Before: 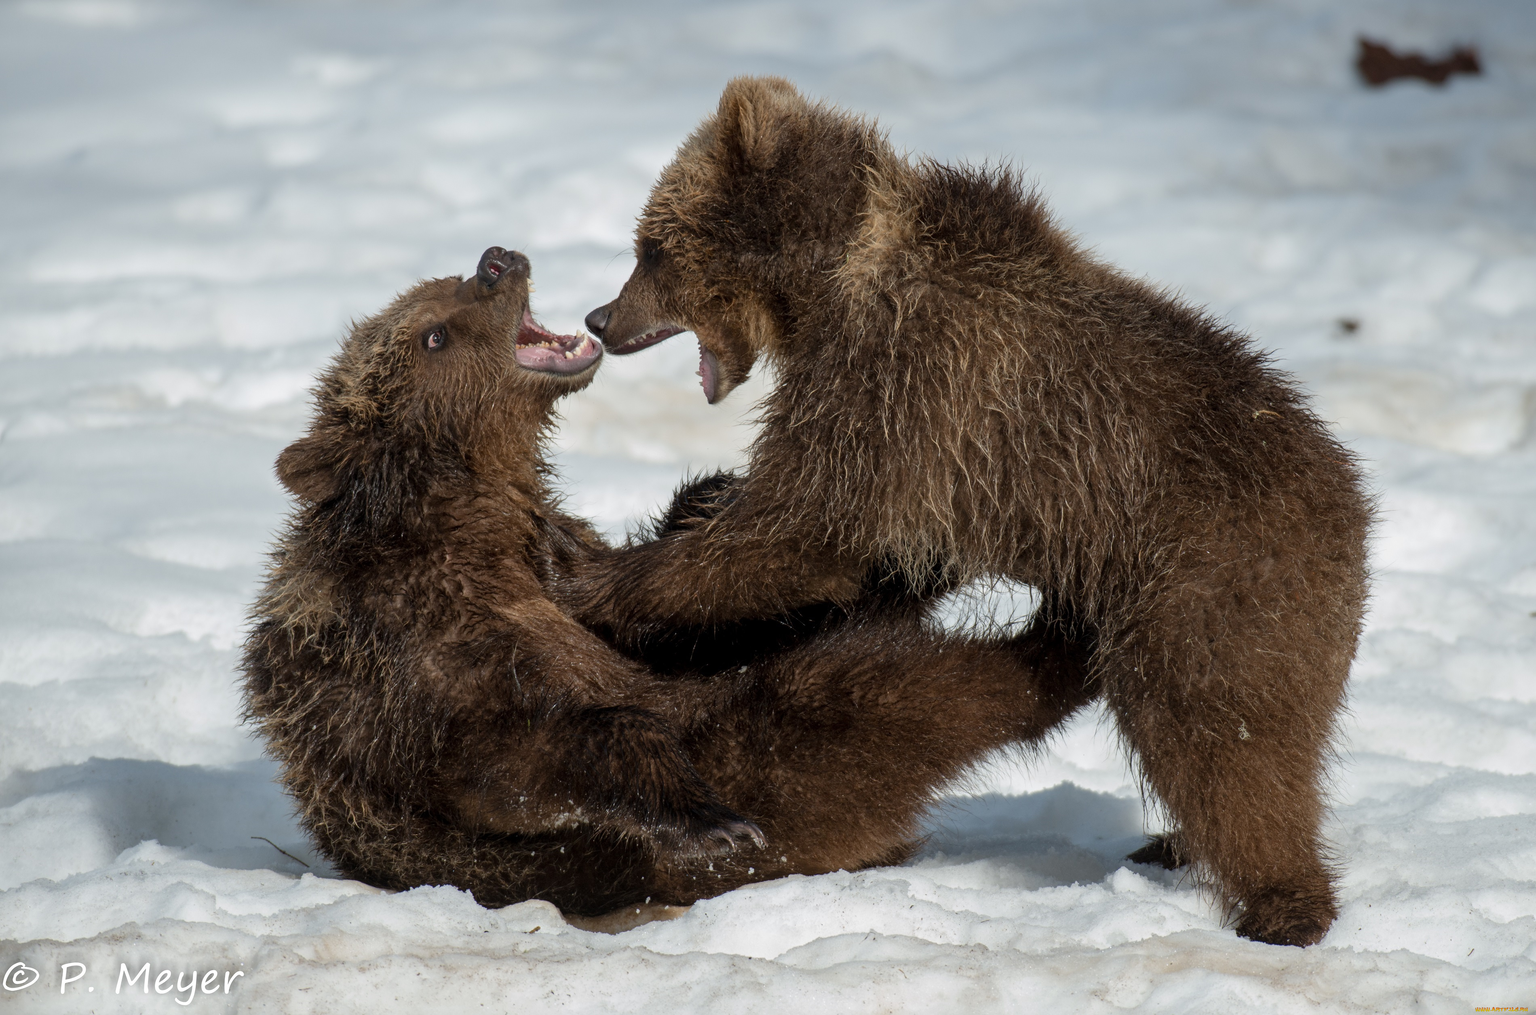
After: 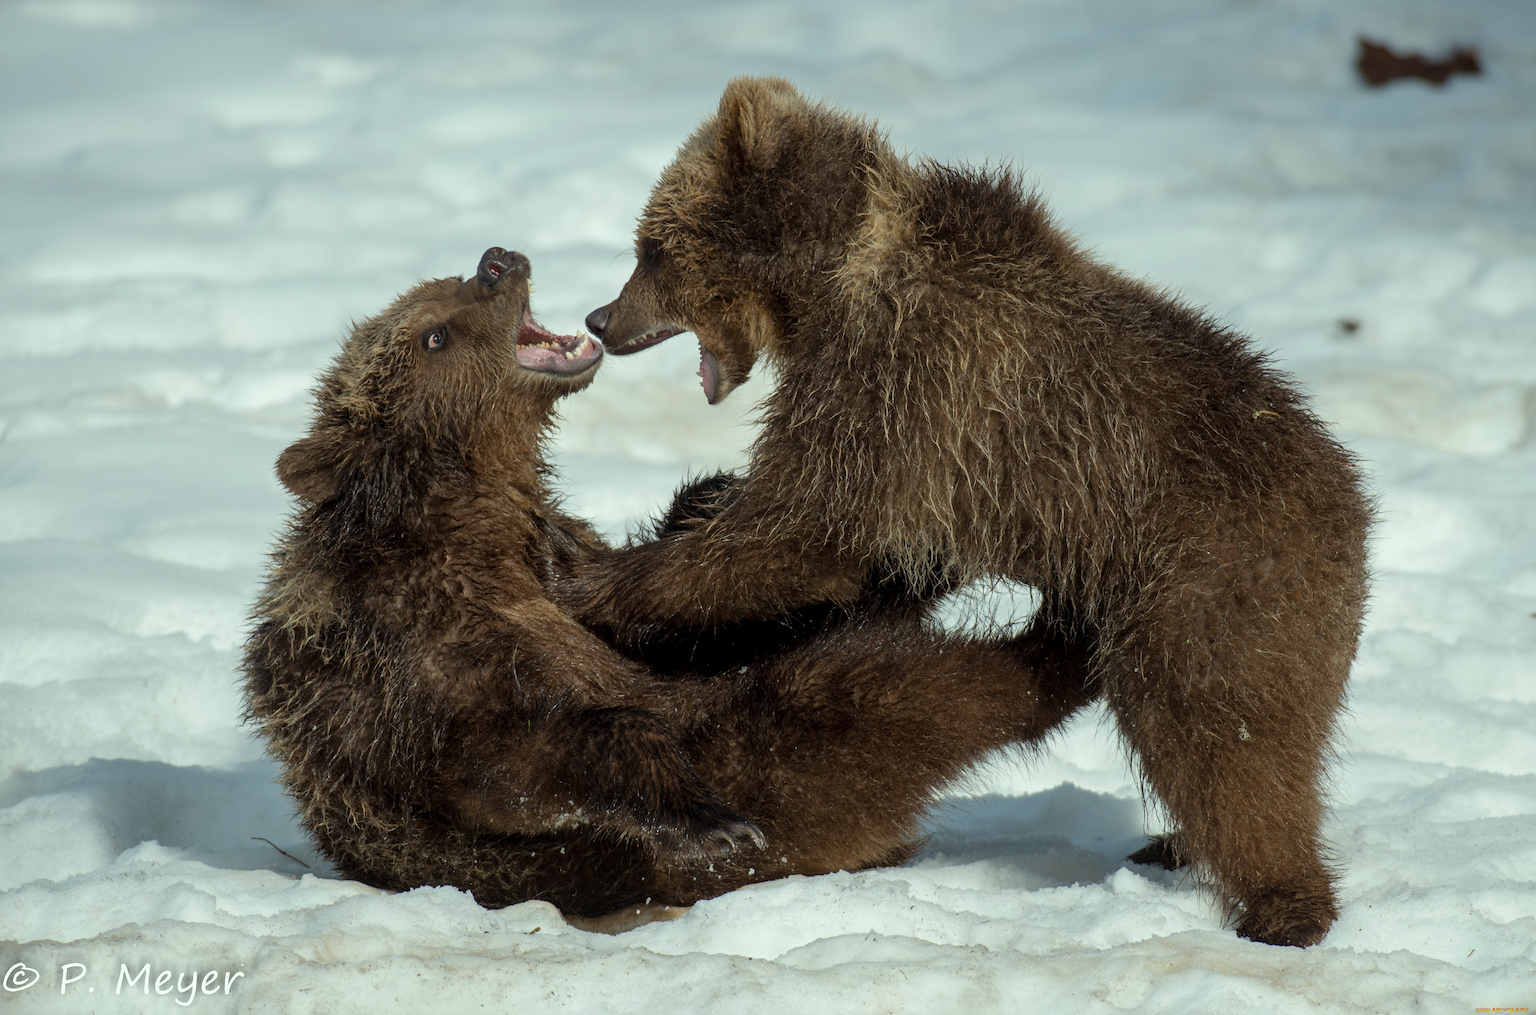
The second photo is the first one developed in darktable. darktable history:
color correction: highlights a* -7.69, highlights b* 3.6
